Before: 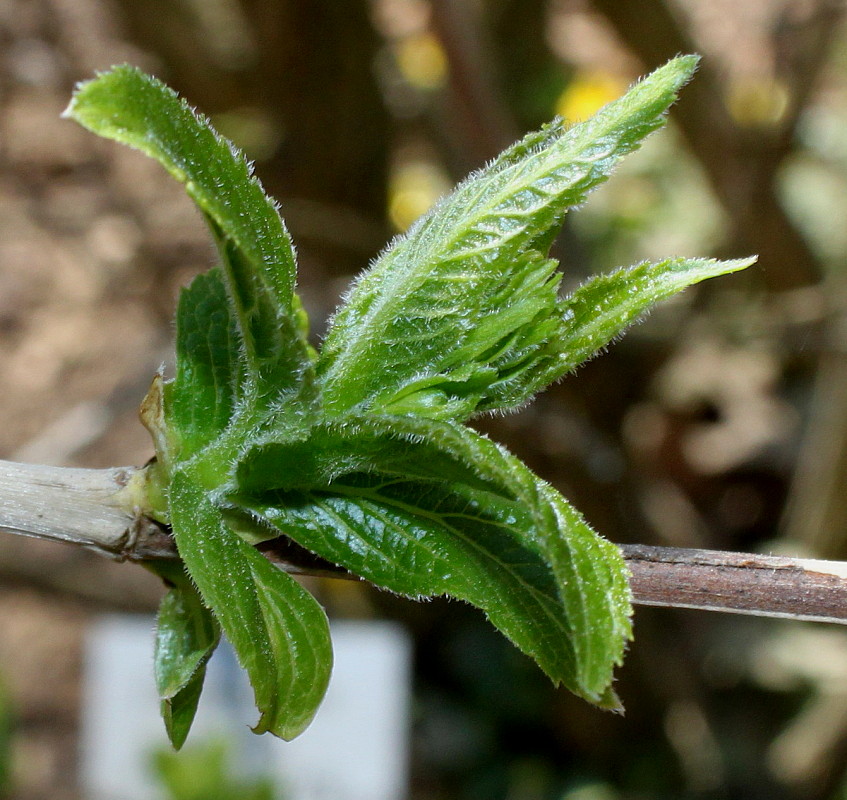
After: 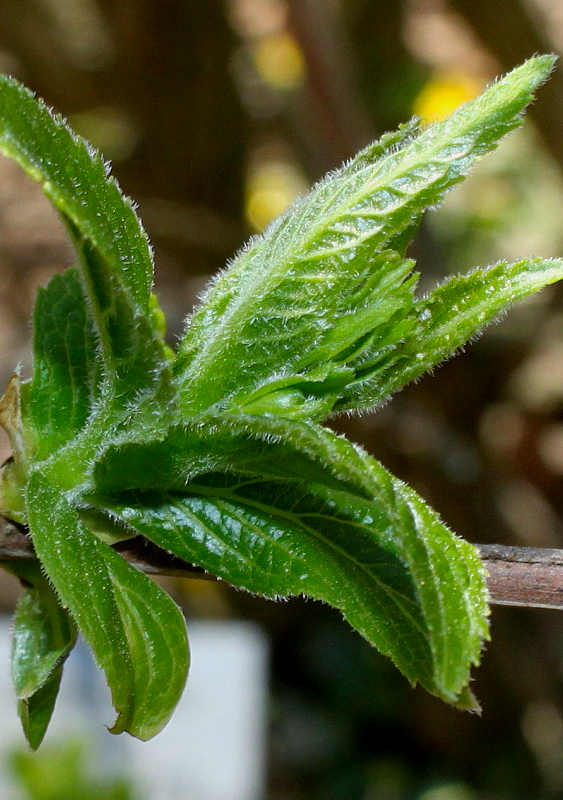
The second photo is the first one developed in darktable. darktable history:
crop: left 16.899%, right 16.556%
color correction: highlights a* 0.816, highlights b* 2.78, saturation 1.1
